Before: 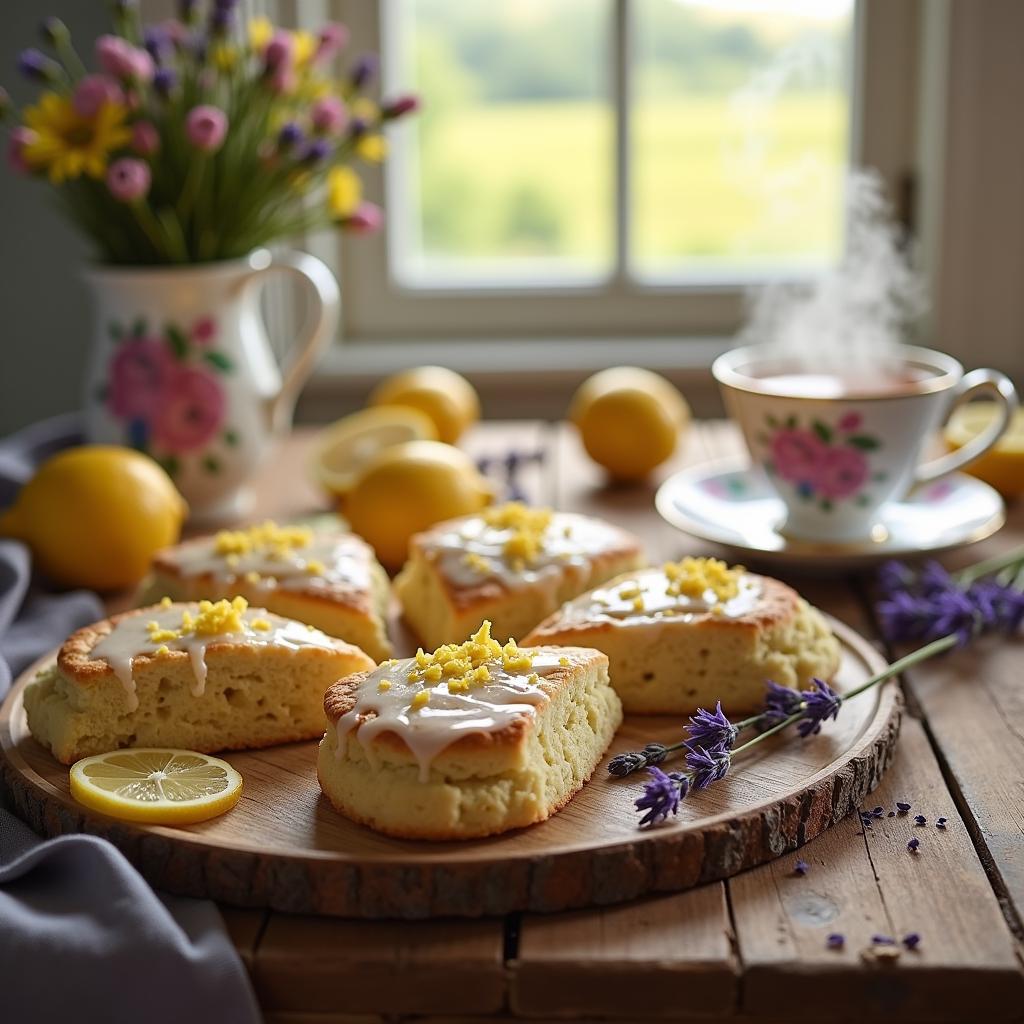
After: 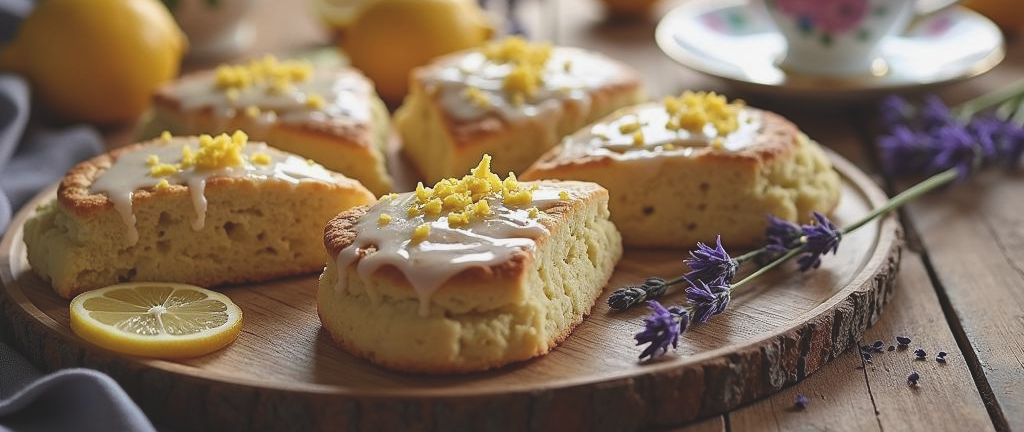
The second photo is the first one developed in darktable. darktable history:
crop: top 45.551%, bottom 12.262%
color zones: curves: ch0 [(0.068, 0.464) (0.25, 0.5) (0.48, 0.508) (0.75, 0.536) (0.886, 0.476) (0.967, 0.456)]; ch1 [(0.066, 0.456) (0.25, 0.5) (0.616, 0.508) (0.746, 0.56) (0.934, 0.444)]
exposure: black level correction -0.015, exposure -0.125 EV, compensate highlight preservation false
